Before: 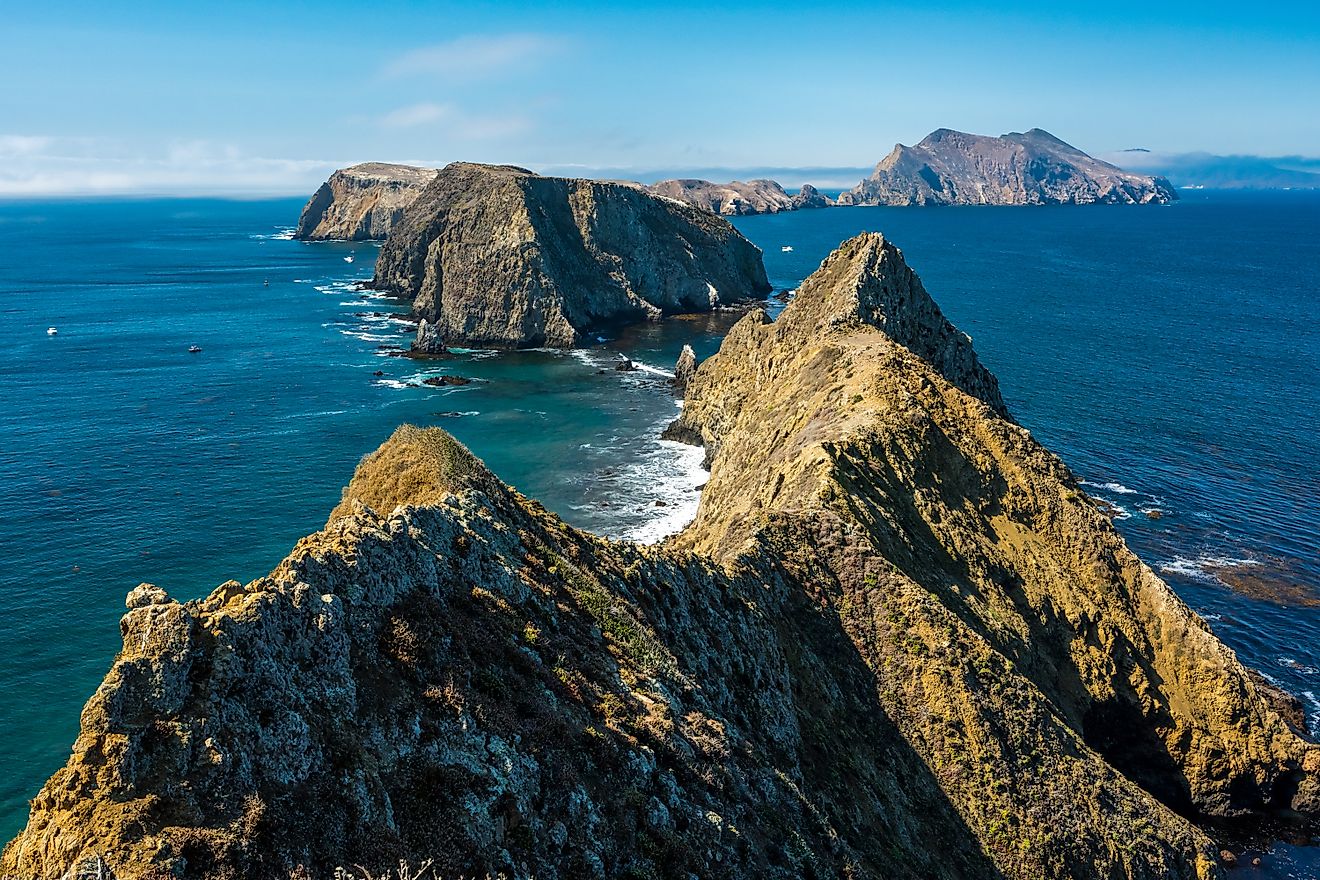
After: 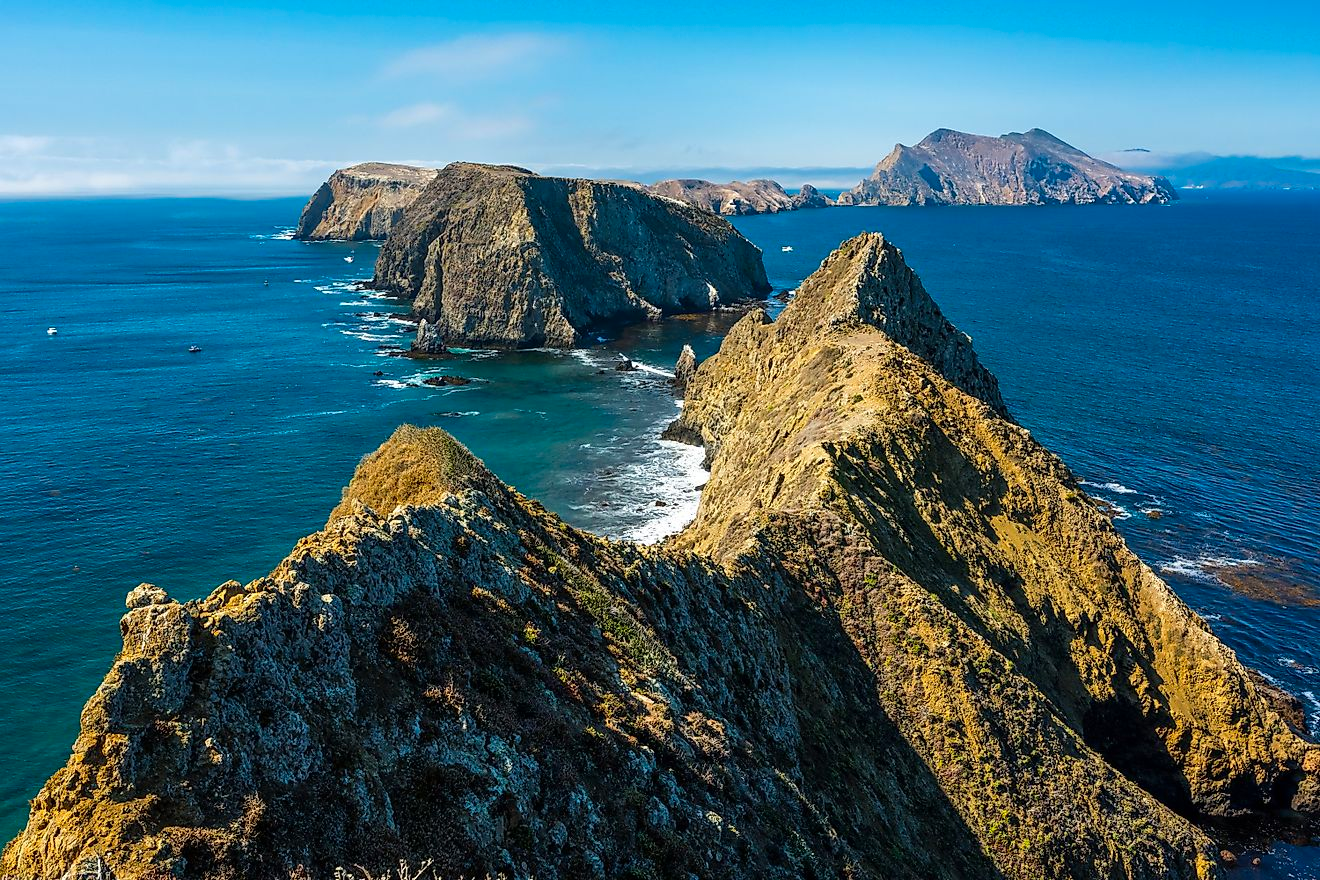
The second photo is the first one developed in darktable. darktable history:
contrast brightness saturation: contrast 0.039, saturation 0.164
color zones: curves: ch1 [(0, 0.513) (0.143, 0.524) (0.286, 0.511) (0.429, 0.506) (0.571, 0.503) (0.714, 0.503) (0.857, 0.508) (1, 0.513)]
